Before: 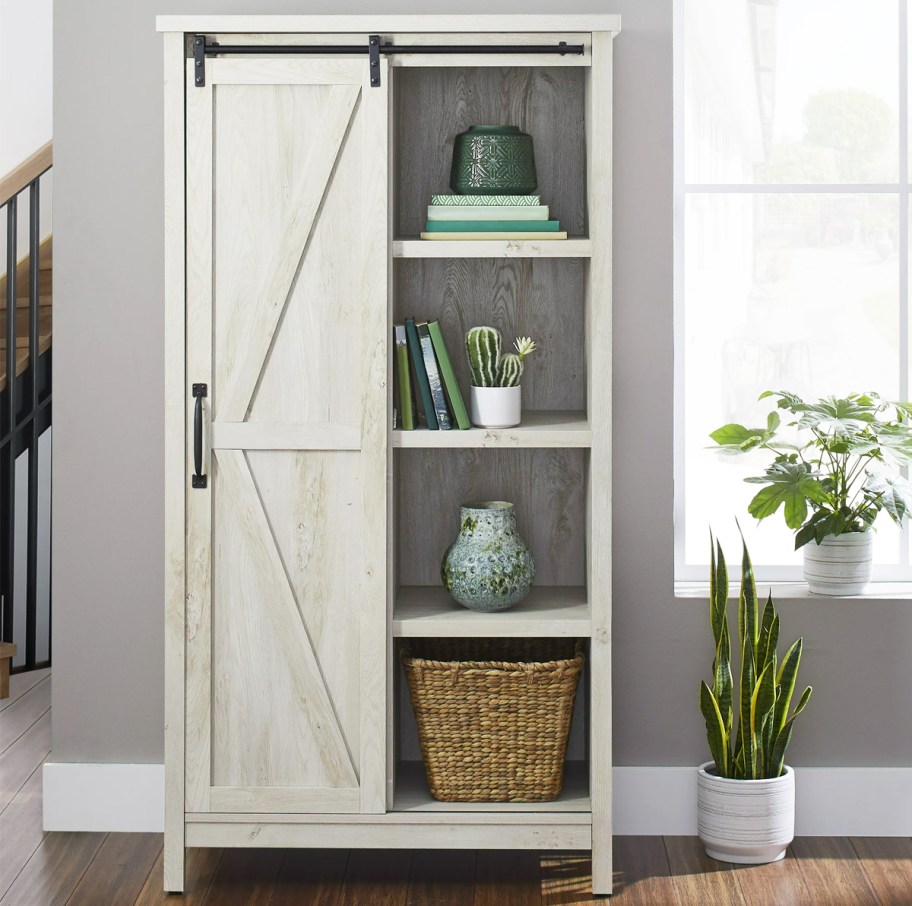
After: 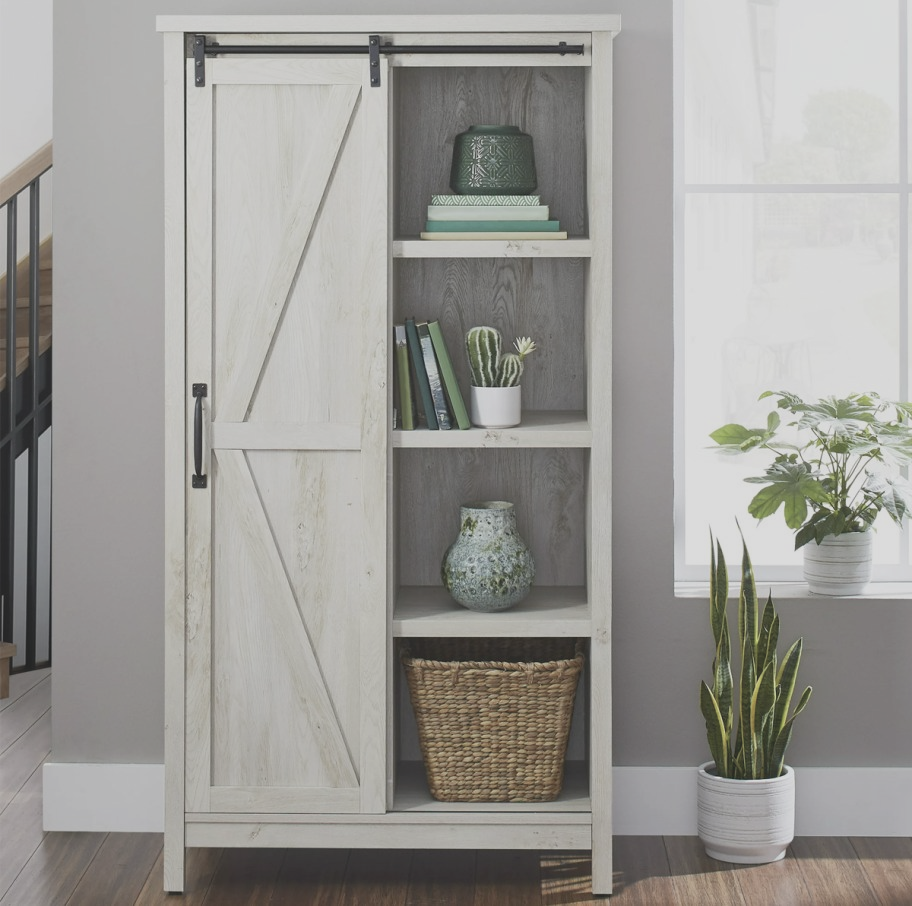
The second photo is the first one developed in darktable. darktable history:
contrast brightness saturation: contrast -0.254, saturation -0.444
